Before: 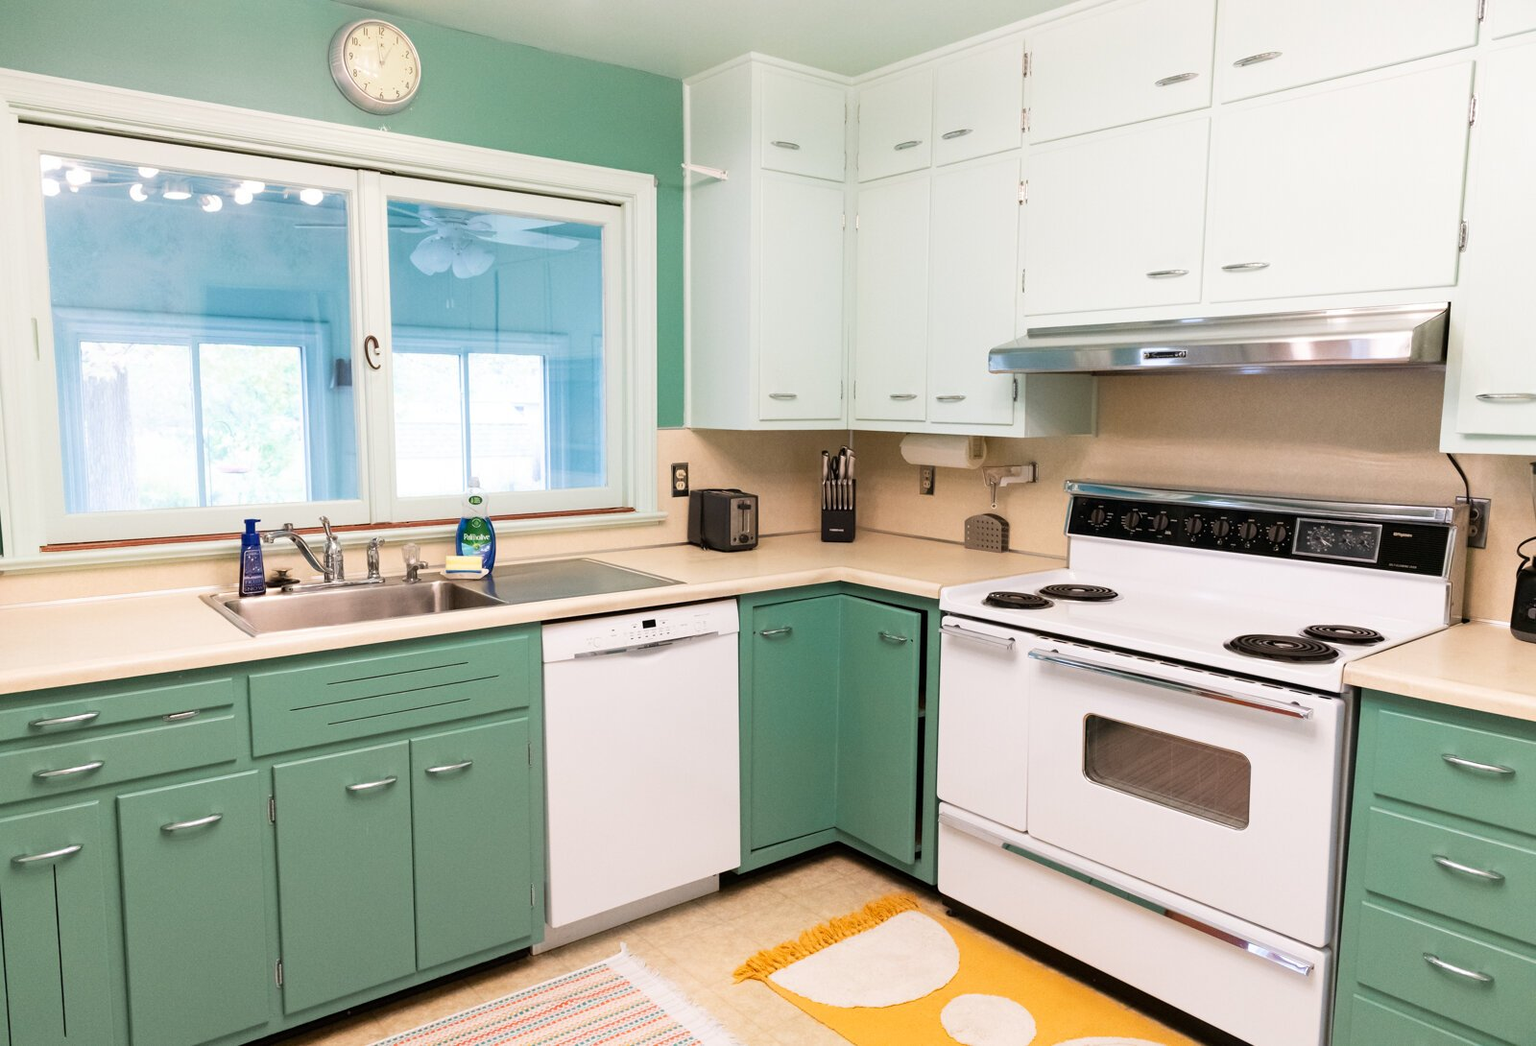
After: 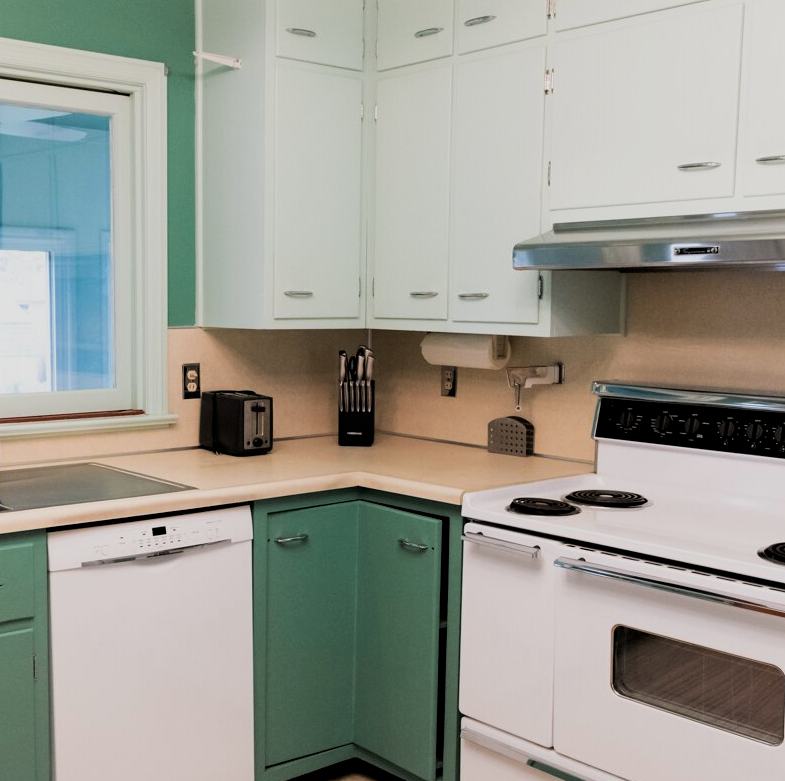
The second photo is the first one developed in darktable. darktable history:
tone curve: curves: ch0 [(0, 0) (0.797, 0.684) (1, 1)], preserve colors none
filmic rgb: black relative exposure -5.09 EV, white relative exposure 3.51 EV, hardness 3.19, contrast 1.387, highlights saturation mix -49.41%
crop: left 32.34%, top 10.966%, right 18.59%, bottom 17.335%
exposure: compensate highlight preservation false
